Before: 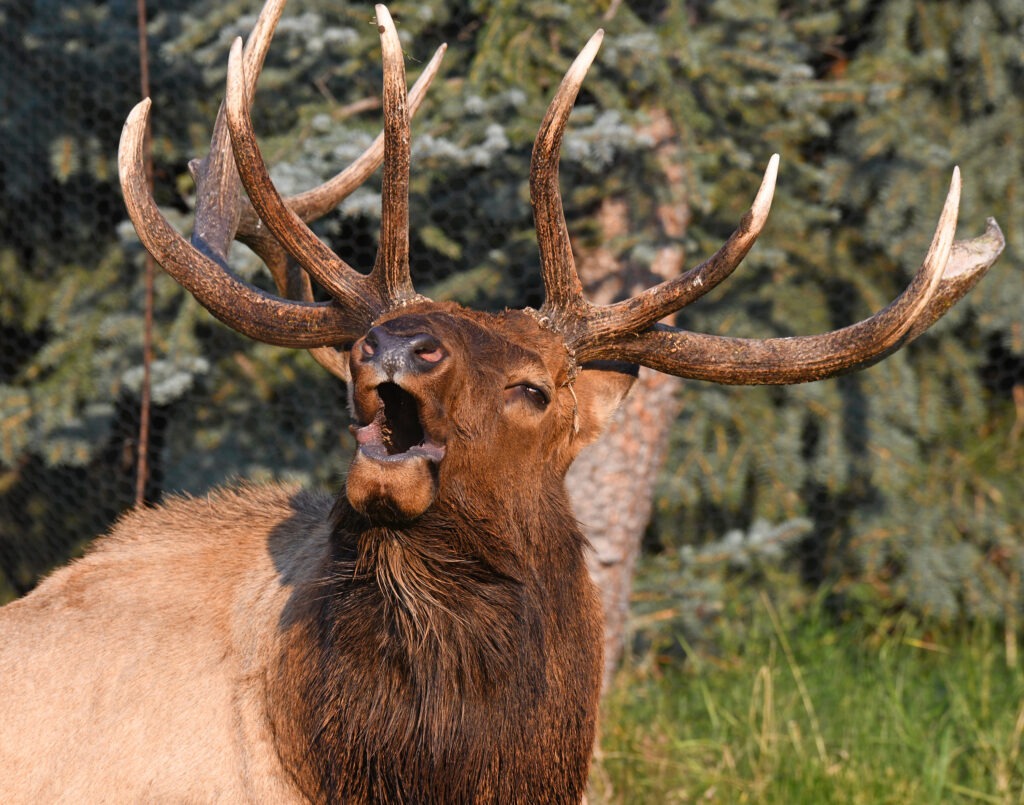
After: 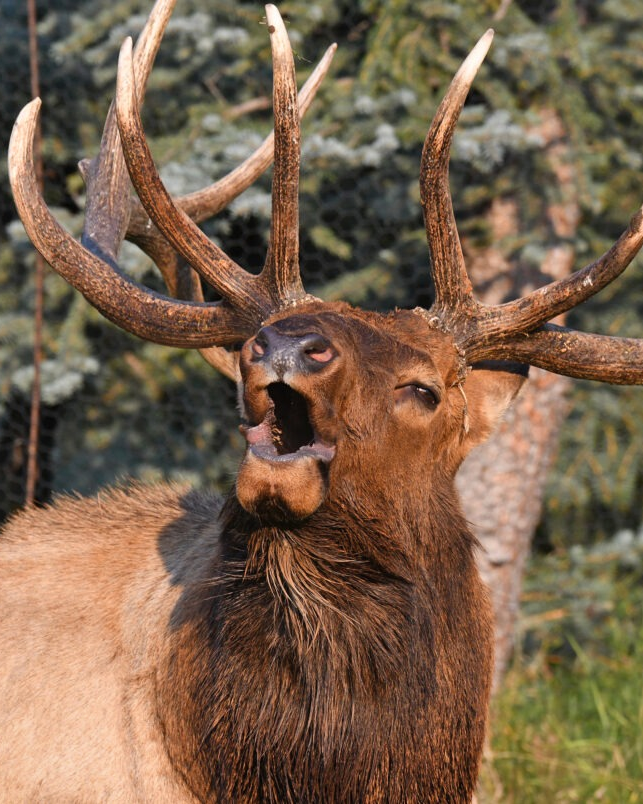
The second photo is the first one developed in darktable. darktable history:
shadows and highlights: soften with gaussian
crop: left 10.781%, right 26.402%
